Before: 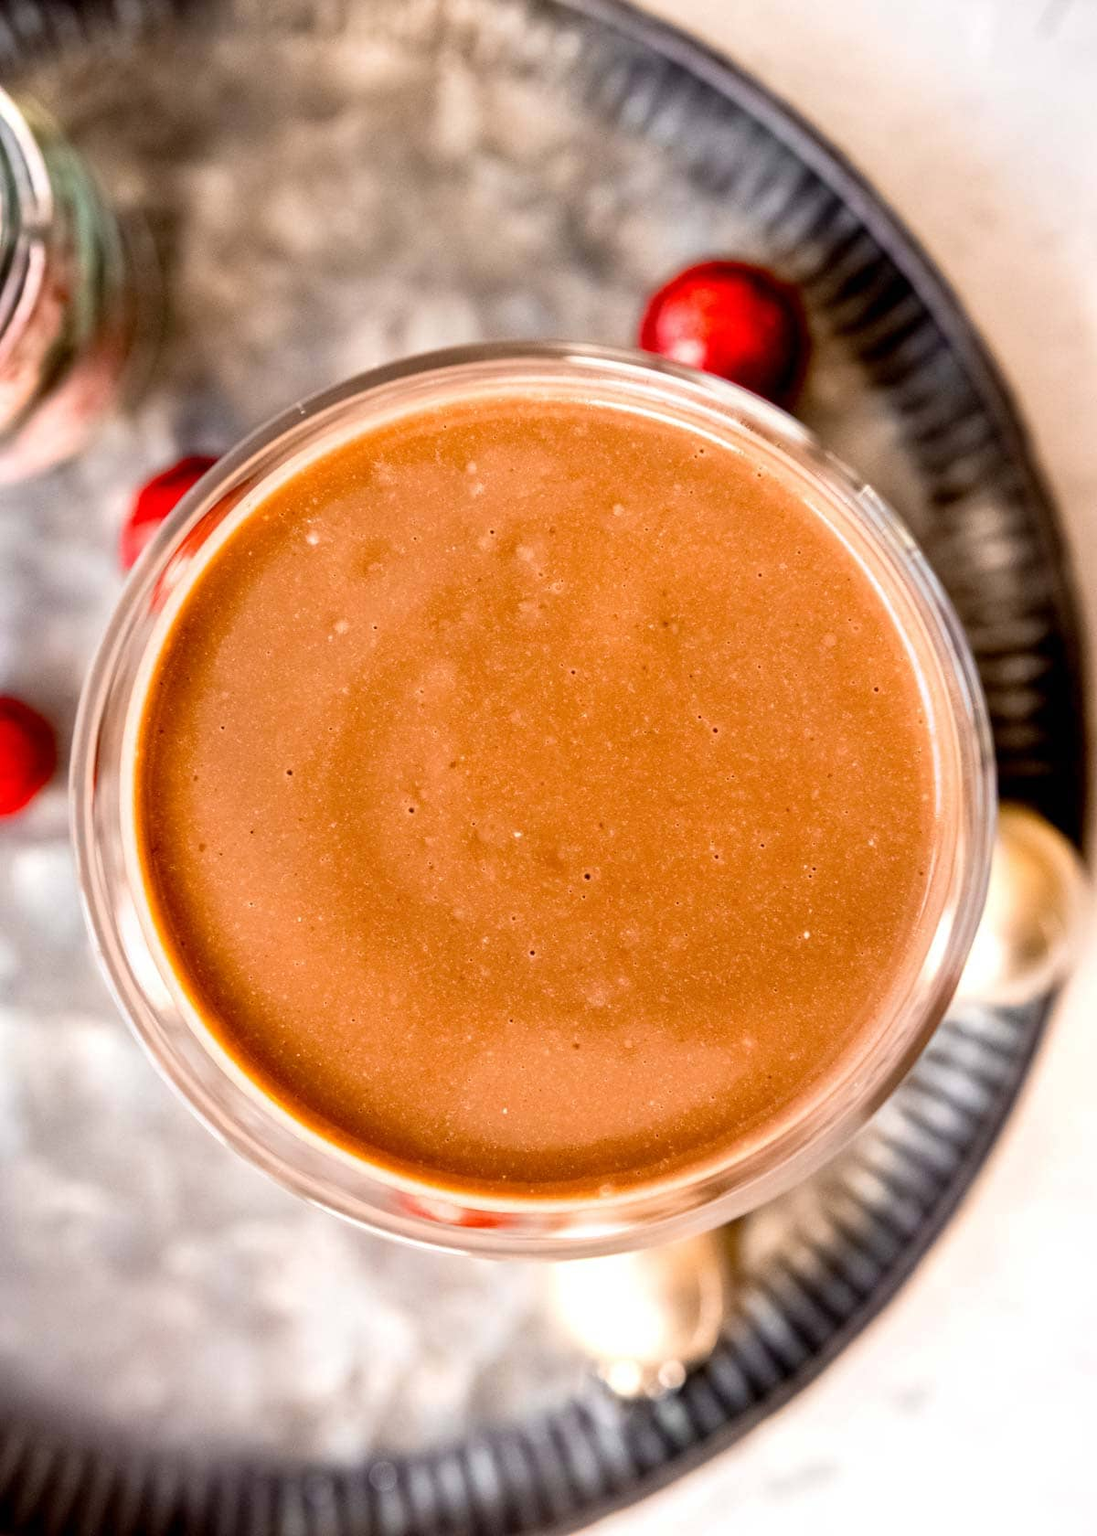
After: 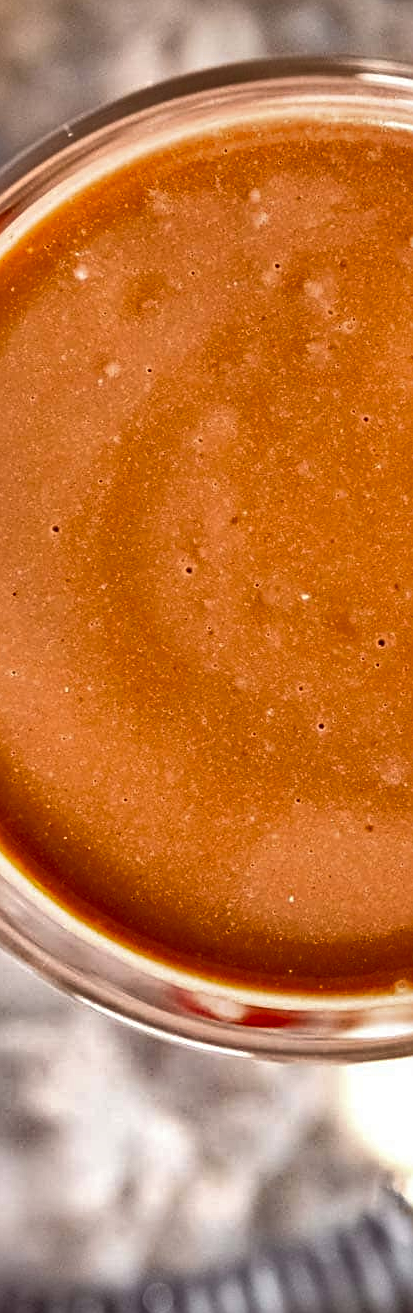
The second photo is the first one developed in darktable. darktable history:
crop and rotate: left 21.77%, top 18.839%, right 43.76%, bottom 2.985%
shadows and highlights: shadows 21.02, highlights -82.32, highlights color adjustment 46.71%, soften with gaussian
sharpen: on, module defaults
